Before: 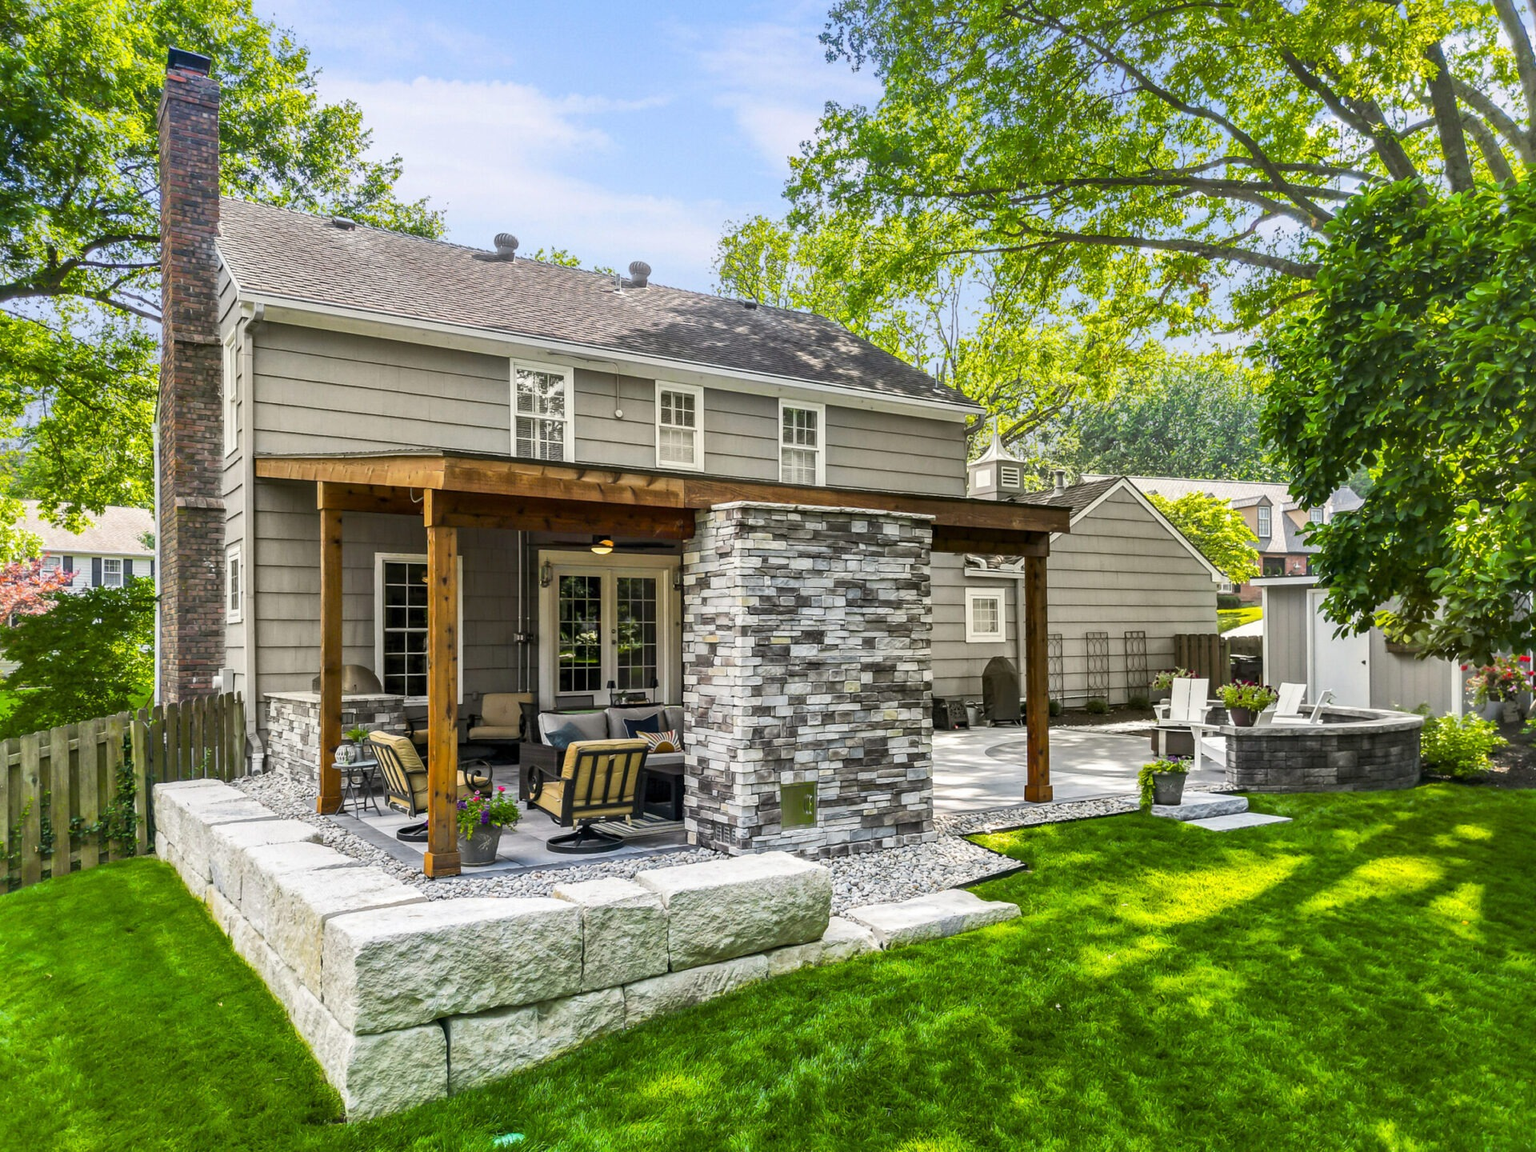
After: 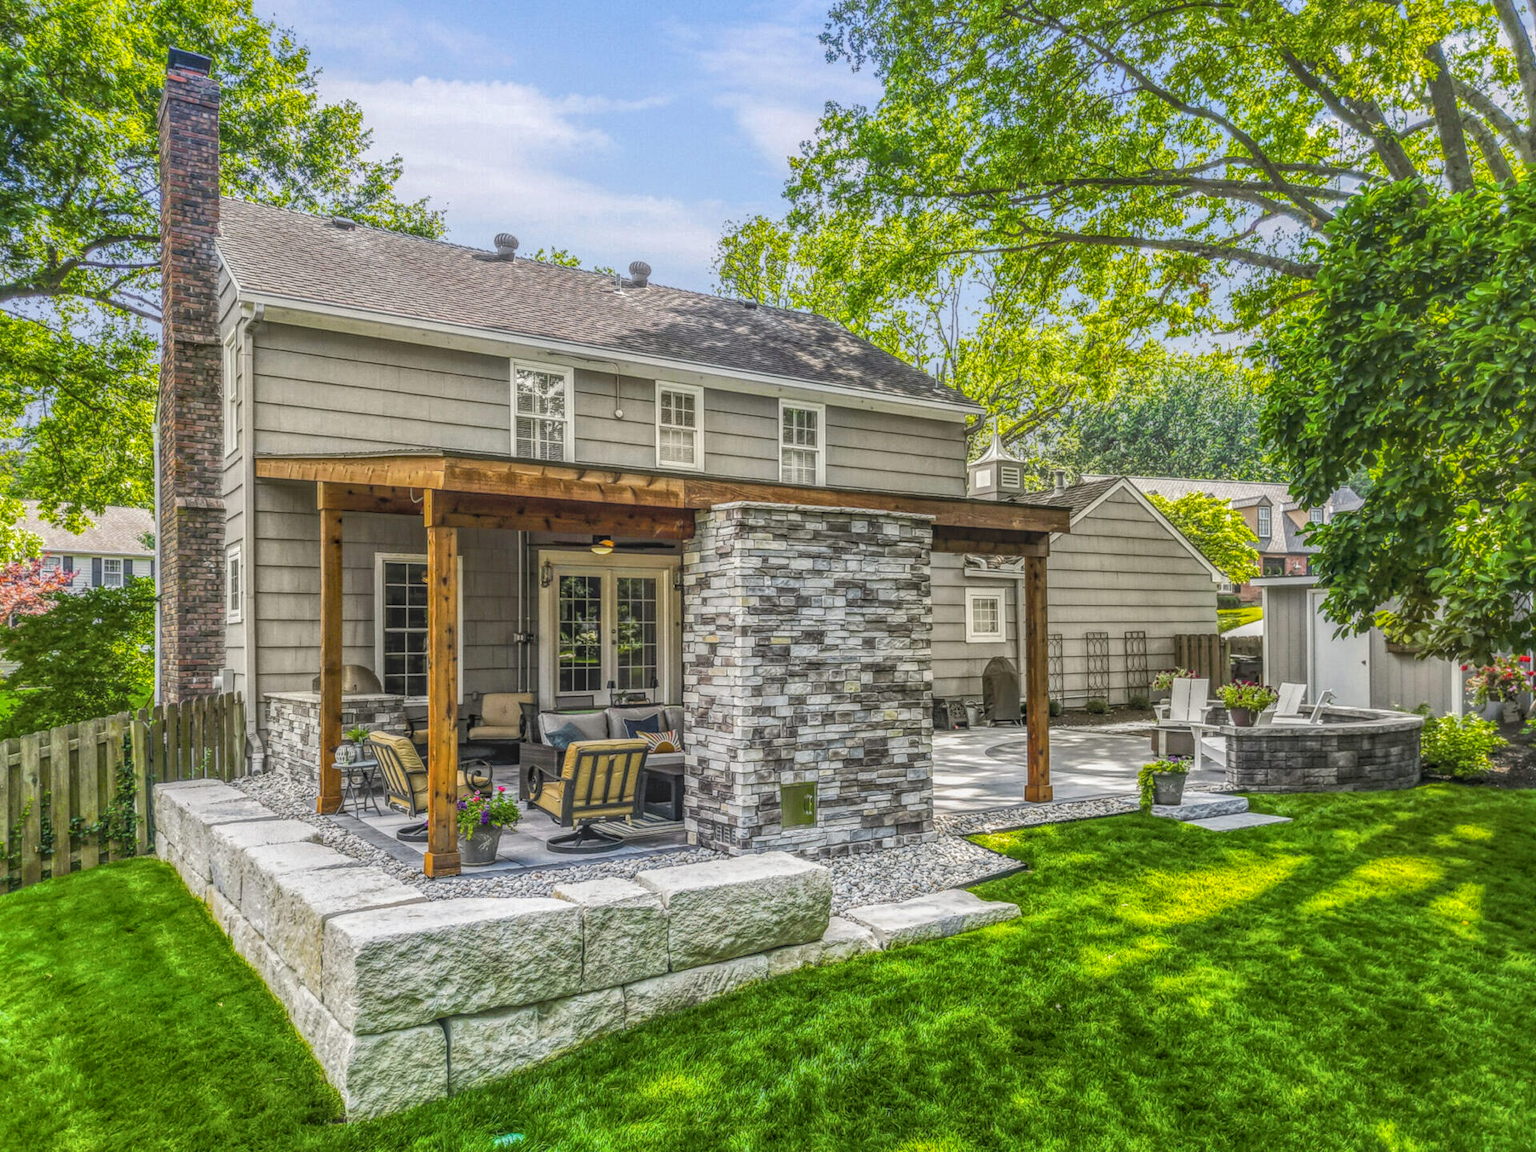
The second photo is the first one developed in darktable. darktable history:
local contrast: highlights 20%, shadows 23%, detail 200%, midtone range 0.2
